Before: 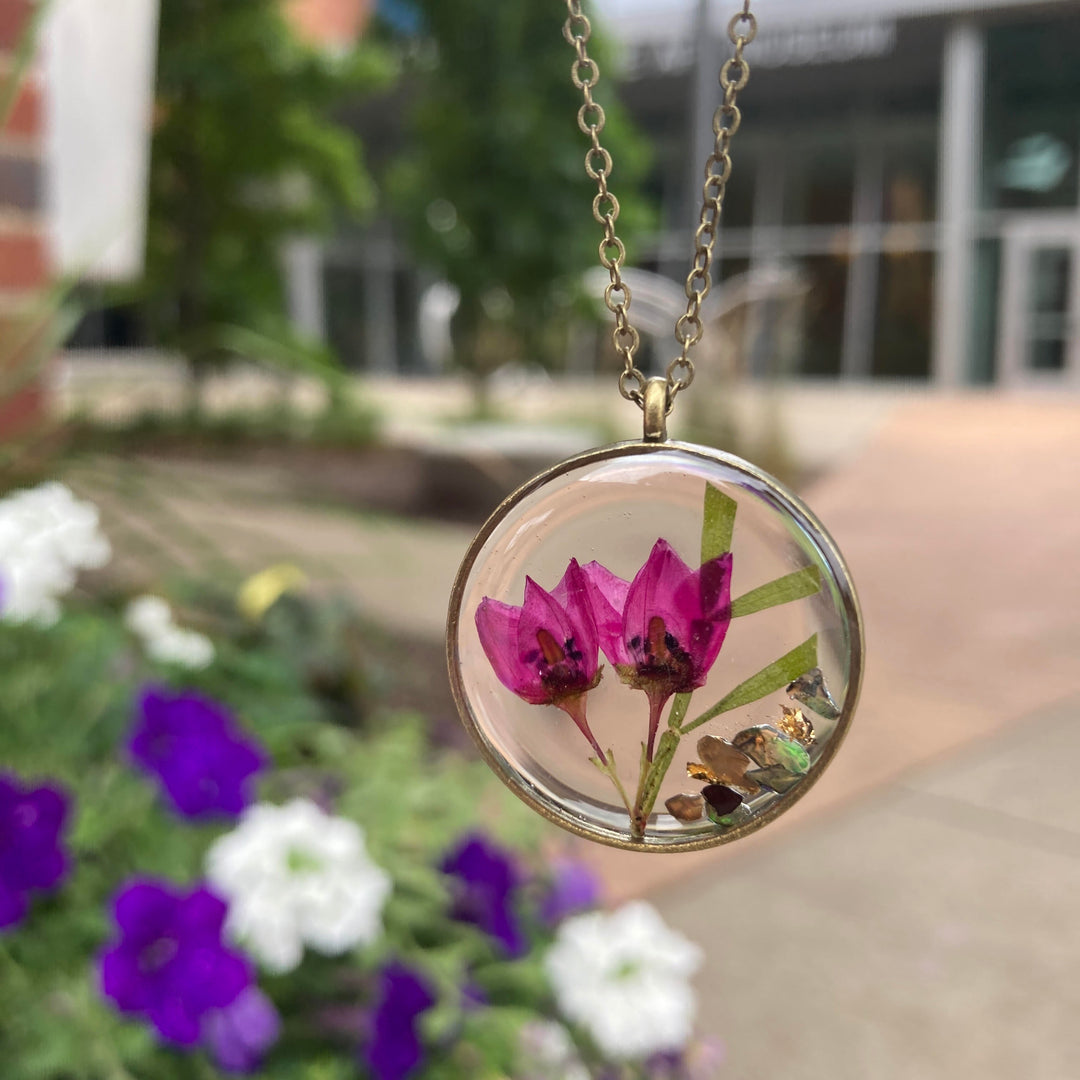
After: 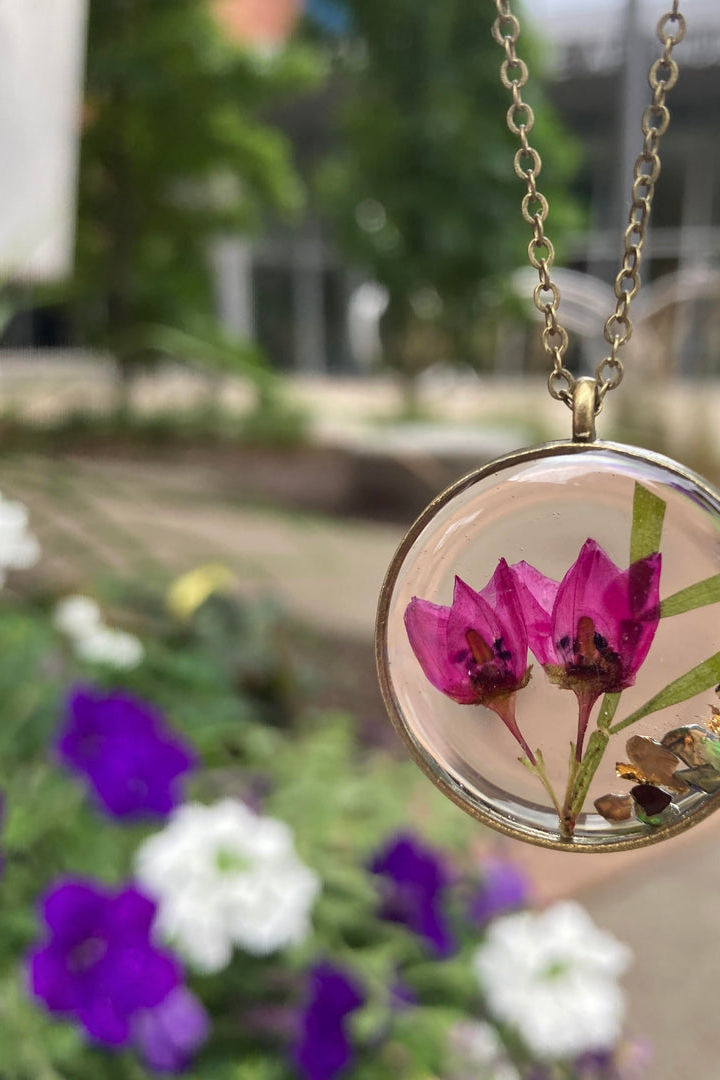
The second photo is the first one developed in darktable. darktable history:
shadows and highlights: shadows 40, highlights -54, highlights color adjustment 46%, low approximation 0.01, soften with gaussian
crop and rotate: left 6.617%, right 26.717%
